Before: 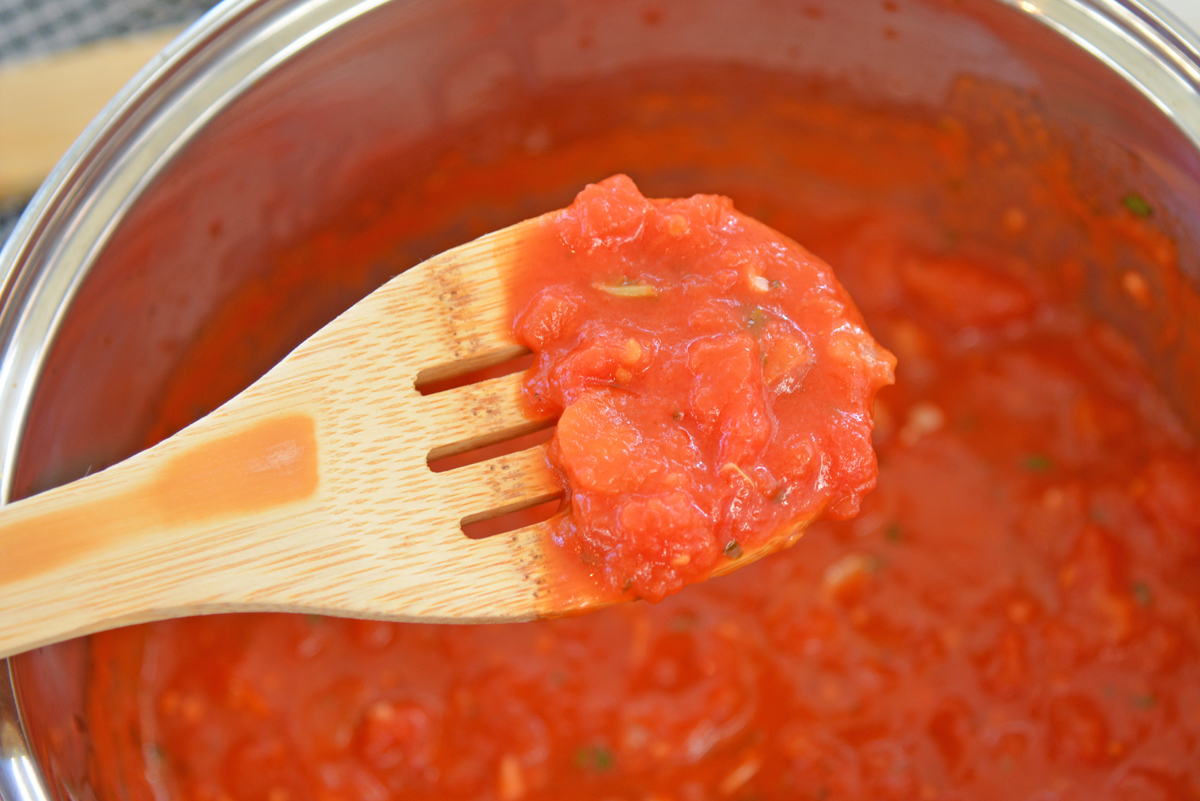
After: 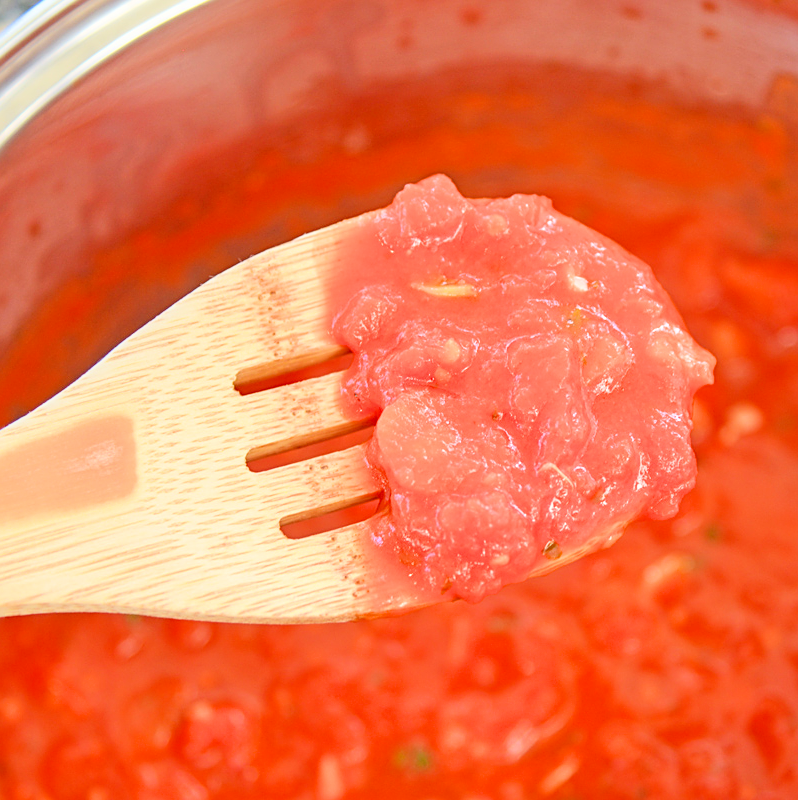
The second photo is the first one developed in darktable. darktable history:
contrast brightness saturation: contrast -0.022, brightness -0.012, saturation 0.043
local contrast: on, module defaults
exposure: black level correction 0, exposure 1.2 EV, compensate exposure bias true, compensate highlight preservation false
sharpen: on, module defaults
filmic rgb: black relative exposure -16 EV, white relative exposure 4.91 EV, hardness 6.25, color science v6 (2022)
crop and rotate: left 15.084%, right 18.4%
